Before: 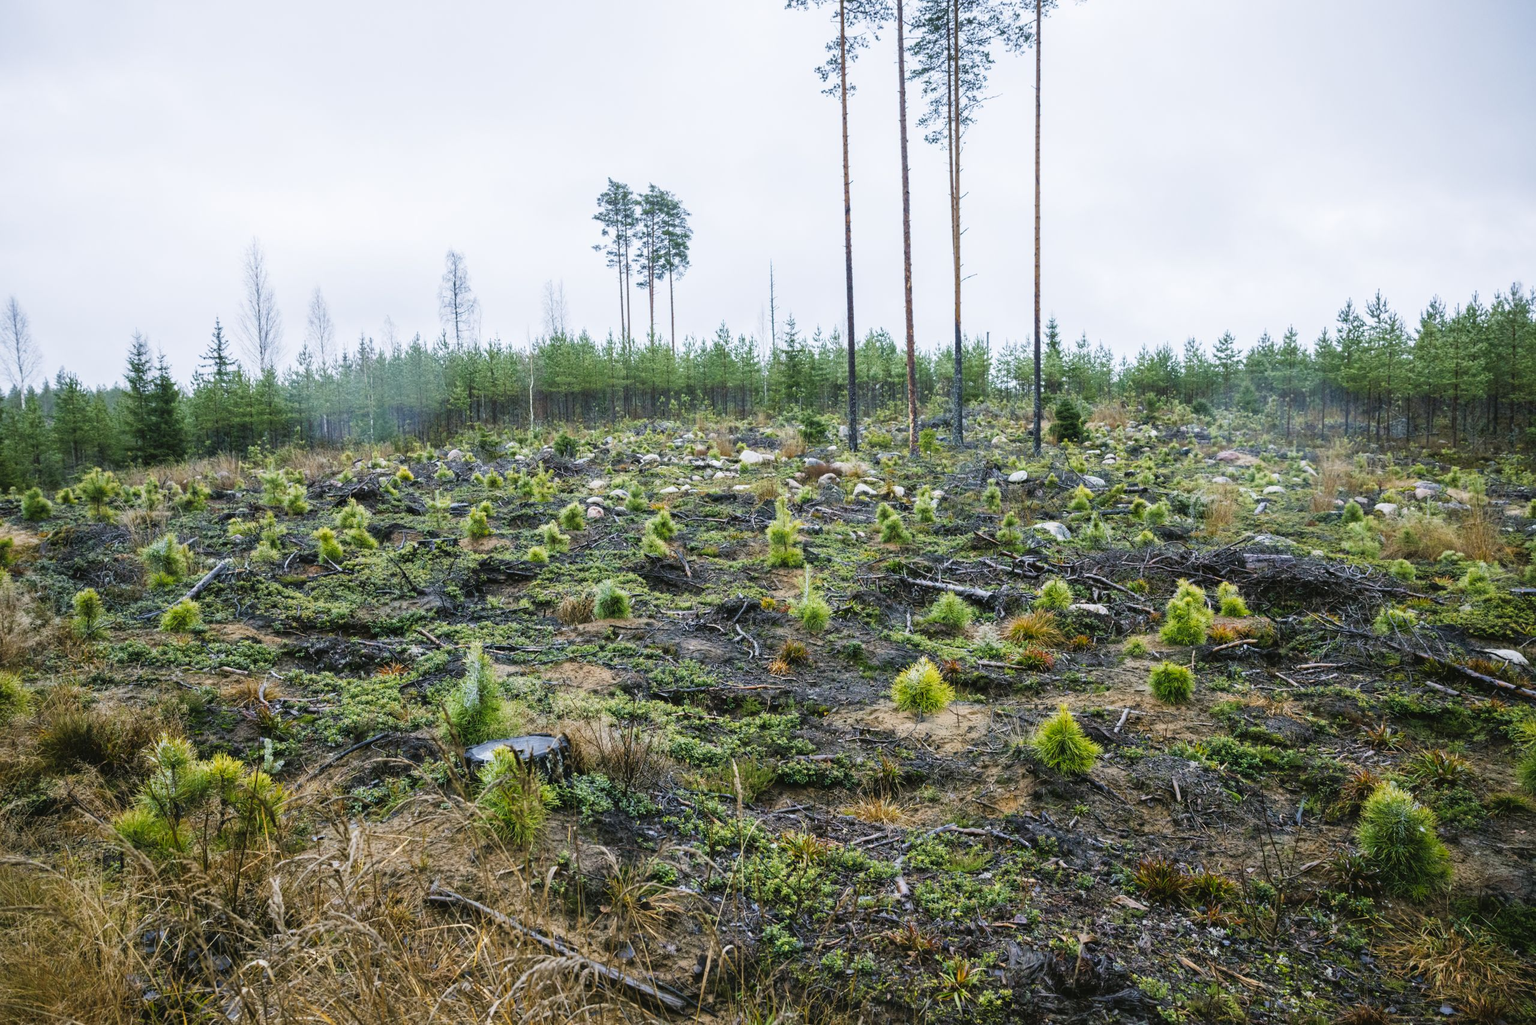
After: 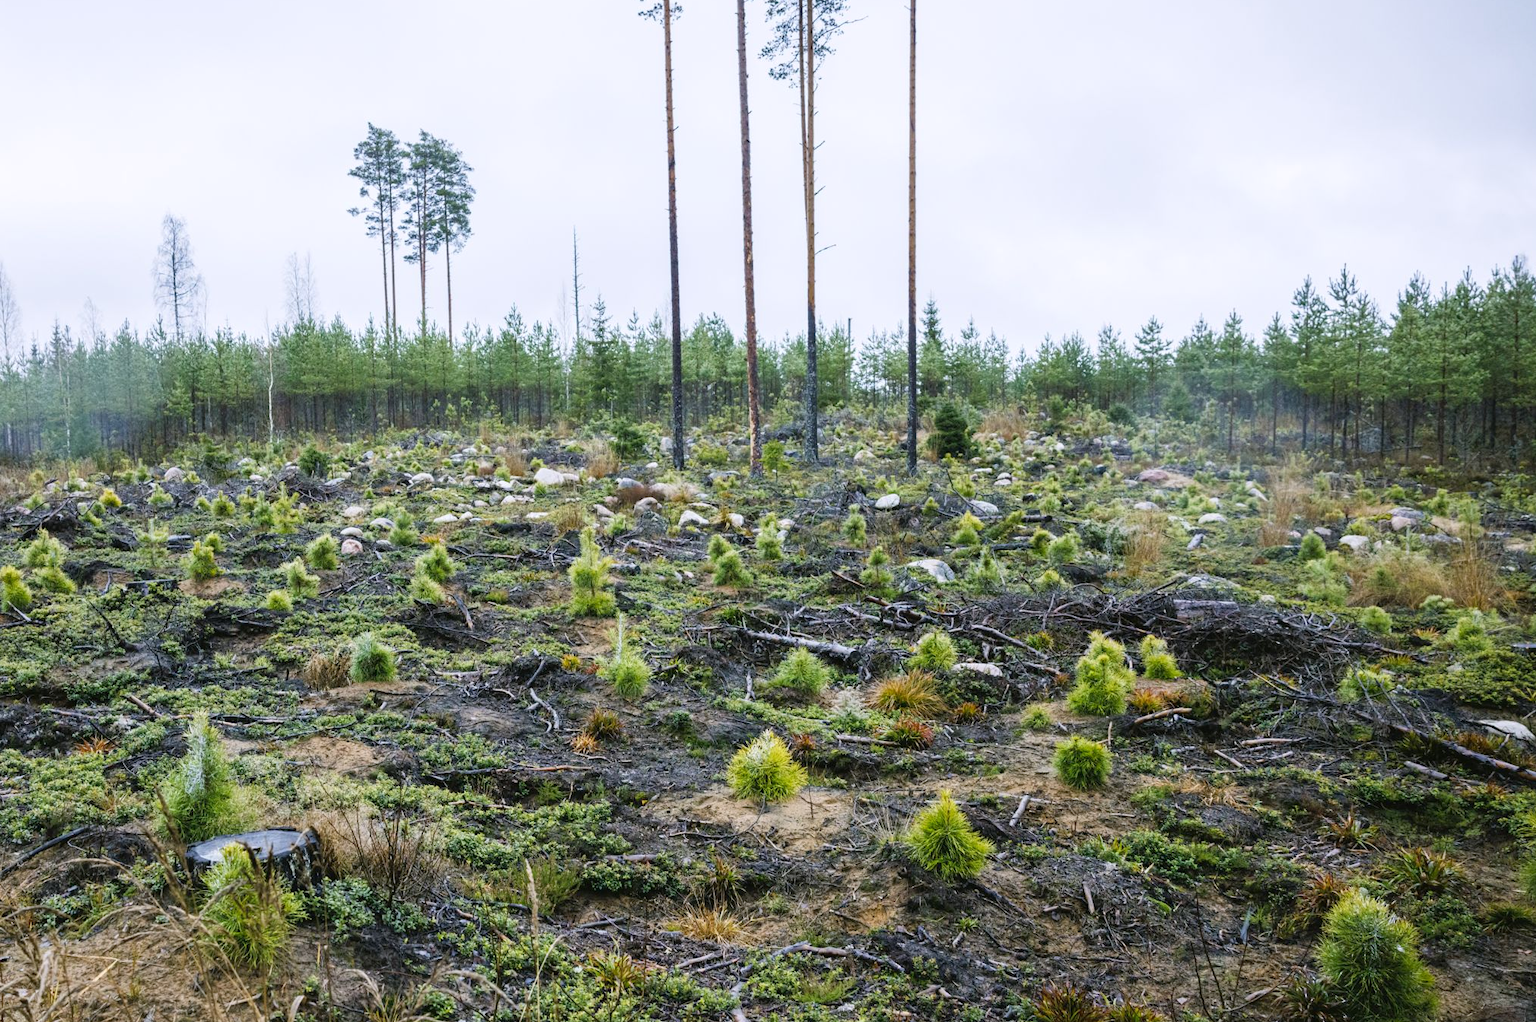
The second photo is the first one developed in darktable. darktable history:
white balance: red 1.004, blue 1.024
crop and rotate: left 20.74%, top 7.912%, right 0.375%, bottom 13.378%
exposure: black level correction 0.001, exposure 0.014 EV, compensate highlight preservation false
